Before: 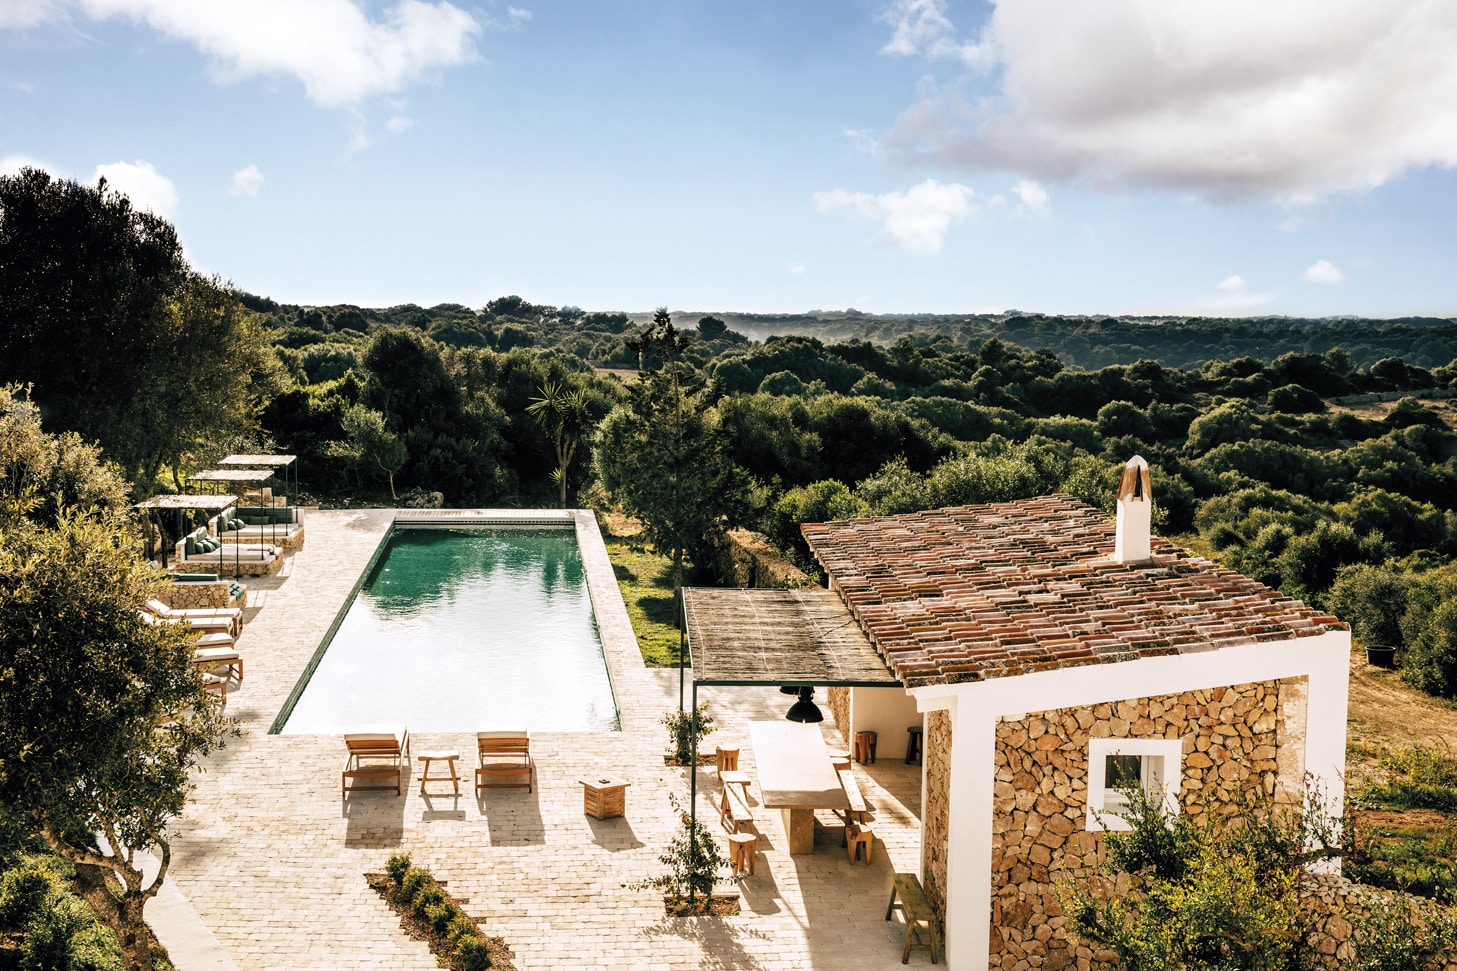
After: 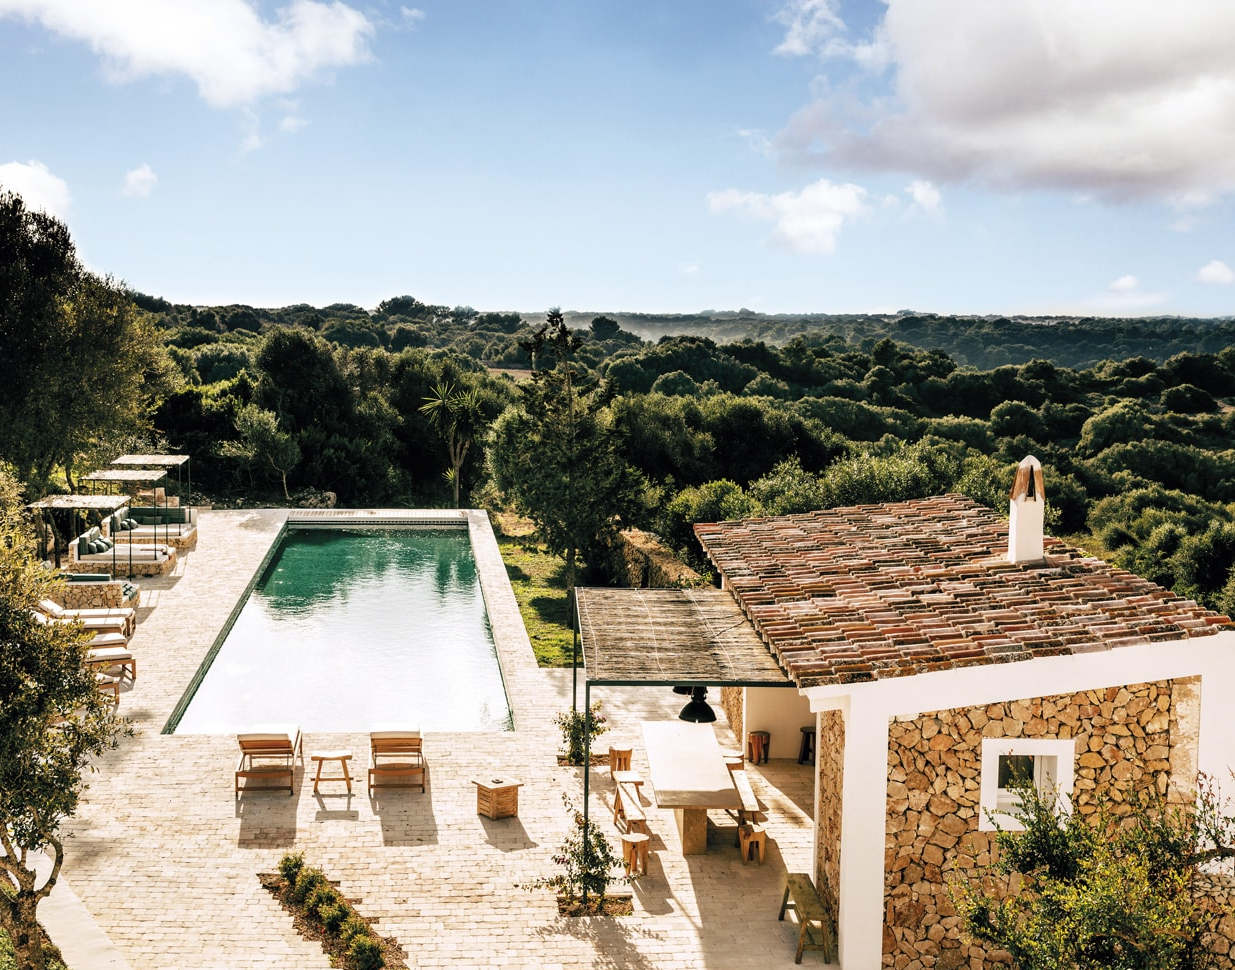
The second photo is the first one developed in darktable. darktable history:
crop: left 7.389%, right 7.835%
